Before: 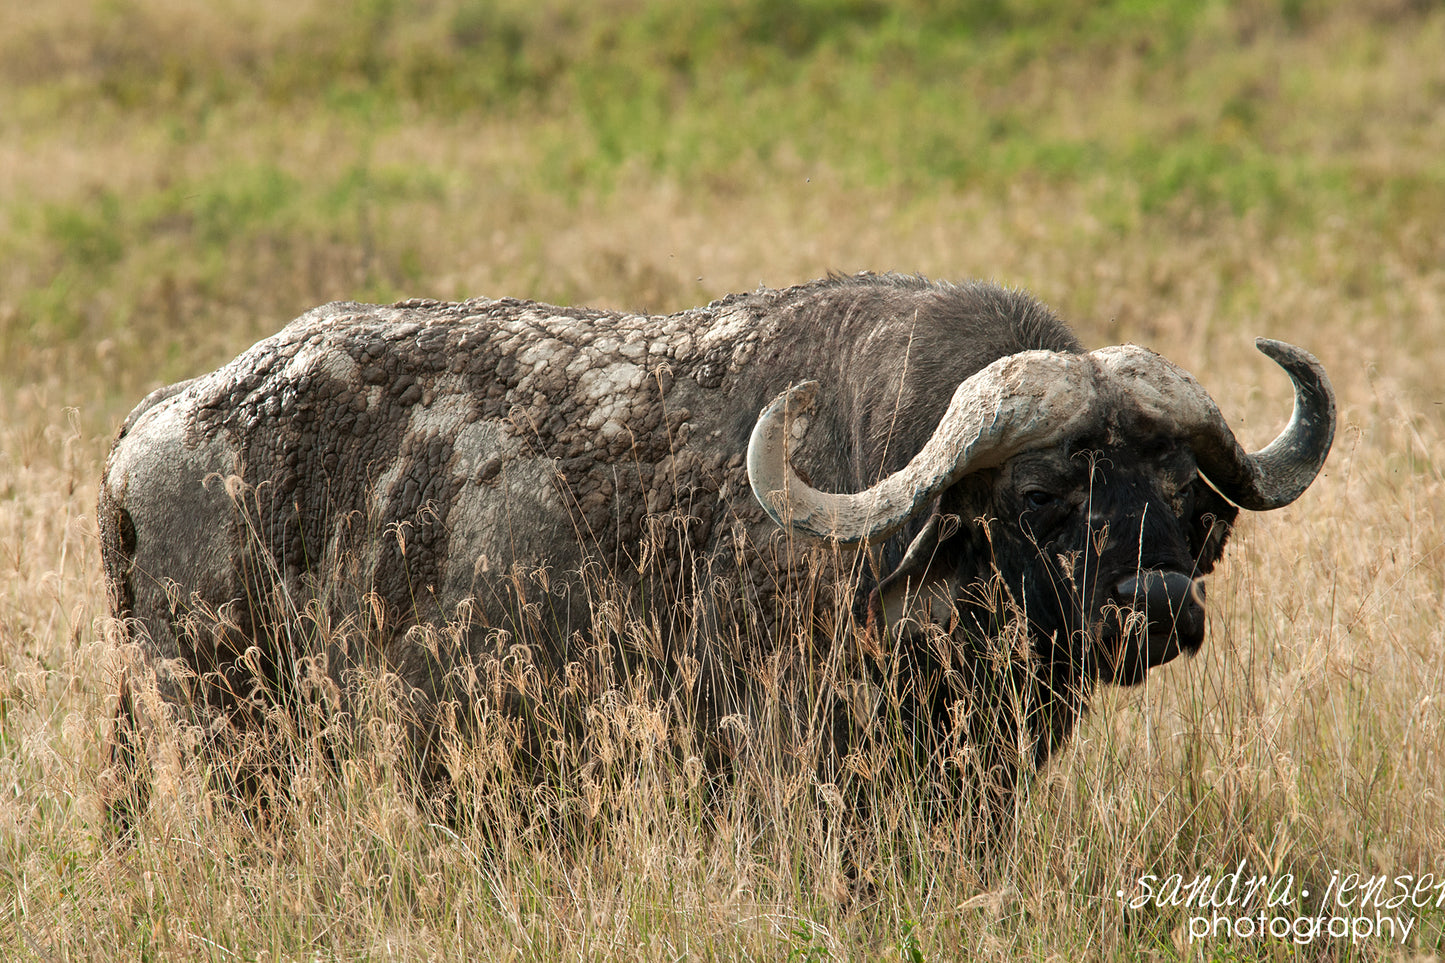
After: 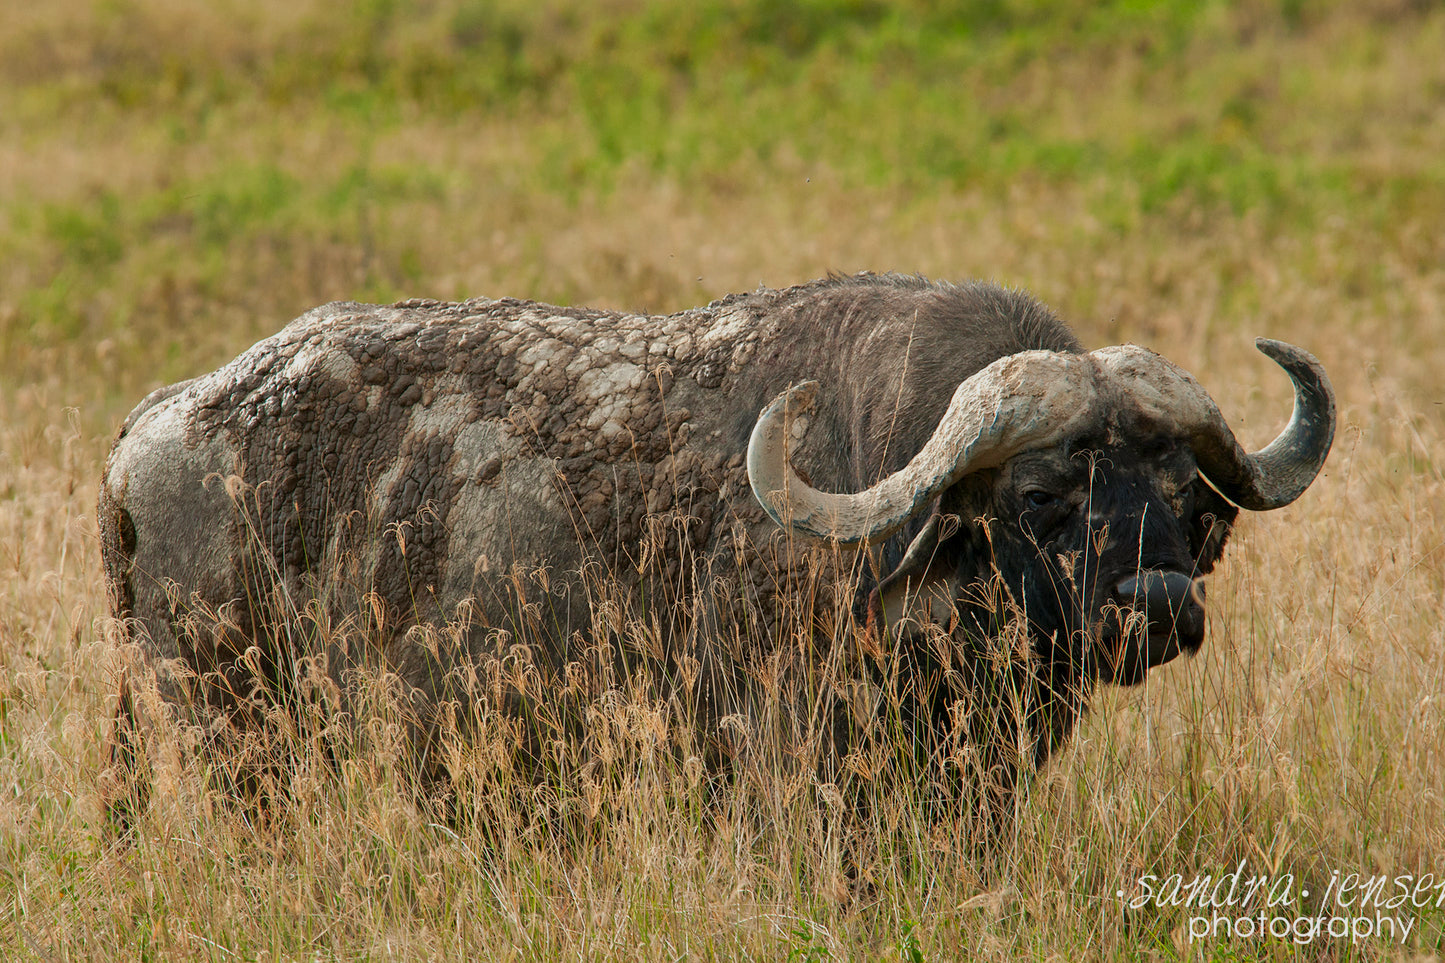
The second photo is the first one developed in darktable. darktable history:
tone equalizer: -8 EV 0.25 EV, -7 EV 0.417 EV, -6 EV 0.417 EV, -5 EV 0.25 EV, -3 EV -0.25 EV, -2 EV -0.417 EV, -1 EV -0.417 EV, +0 EV -0.25 EV, edges refinement/feathering 500, mask exposure compensation -1.57 EV, preserve details guided filter
contrast brightness saturation: contrast 0.04, saturation 0.16
rotate and perspective: crop left 0, crop top 0
color correction: saturation 1.1
